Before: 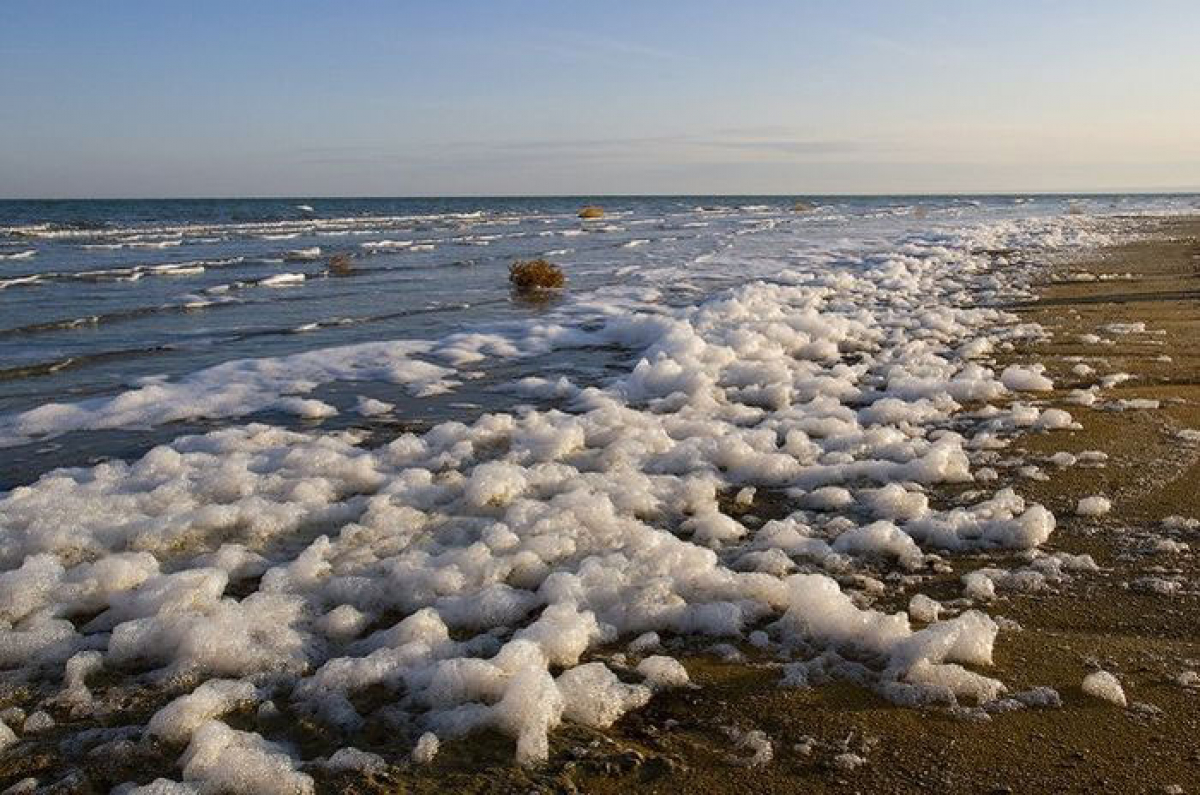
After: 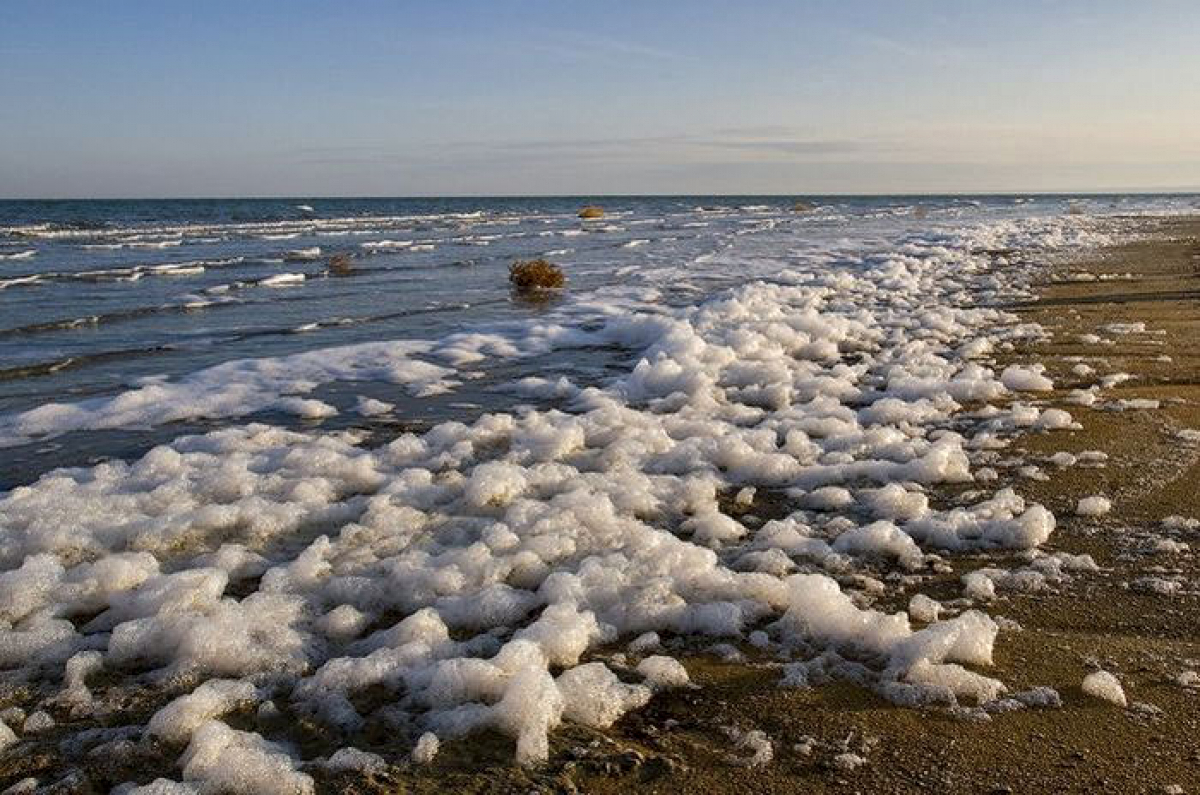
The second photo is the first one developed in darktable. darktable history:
rgb levels: preserve colors max RGB
shadows and highlights: shadows 40, highlights -54, highlights color adjustment 46%, low approximation 0.01, soften with gaussian
local contrast: highlights 100%, shadows 100%, detail 120%, midtone range 0.2
